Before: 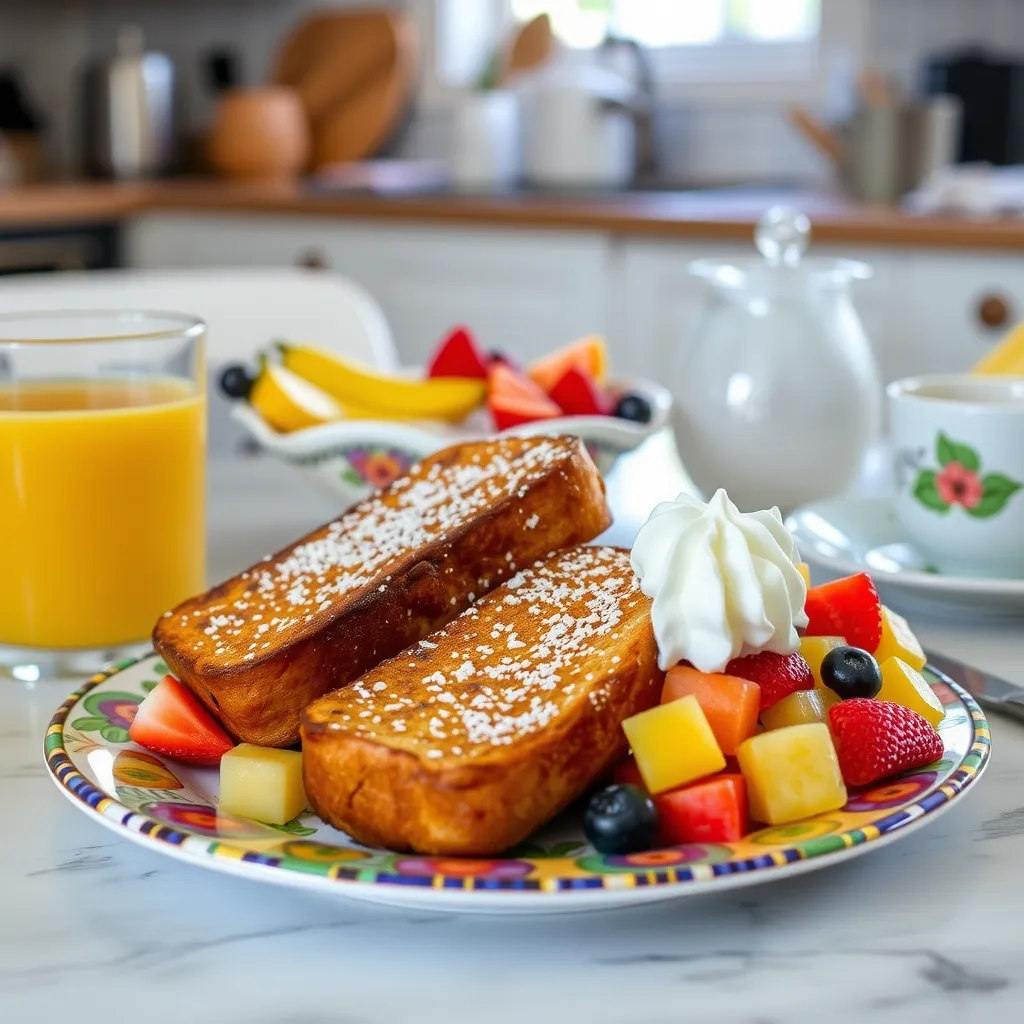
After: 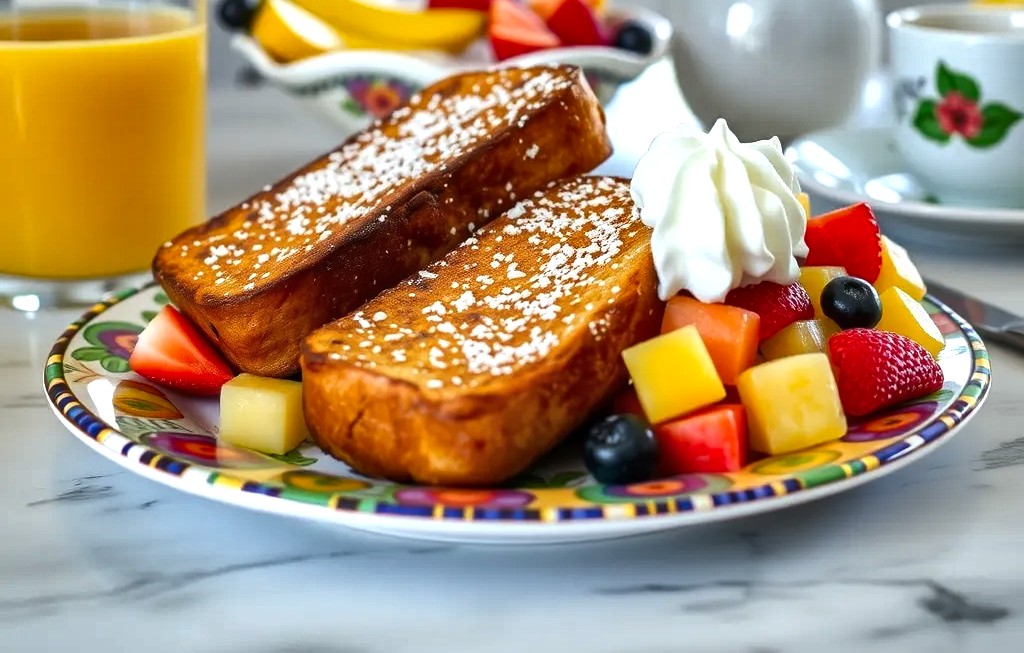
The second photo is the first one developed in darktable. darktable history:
crop and rotate: top 36.165%
shadows and highlights: radius 102.75, shadows 50.55, highlights -64.41, highlights color adjustment 56.25%, soften with gaussian
tone equalizer: -8 EV -0.42 EV, -7 EV -0.394 EV, -6 EV -0.334 EV, -5 EV -0.256 EV, -3 EV 0.213 EV, -2 EV 0.323 EV, -1 EV 0.404 EV, +0 EV 0.396 EV, edges refinement/feathering 500, mask exposure compensation -1.57 EV, preserve details no
